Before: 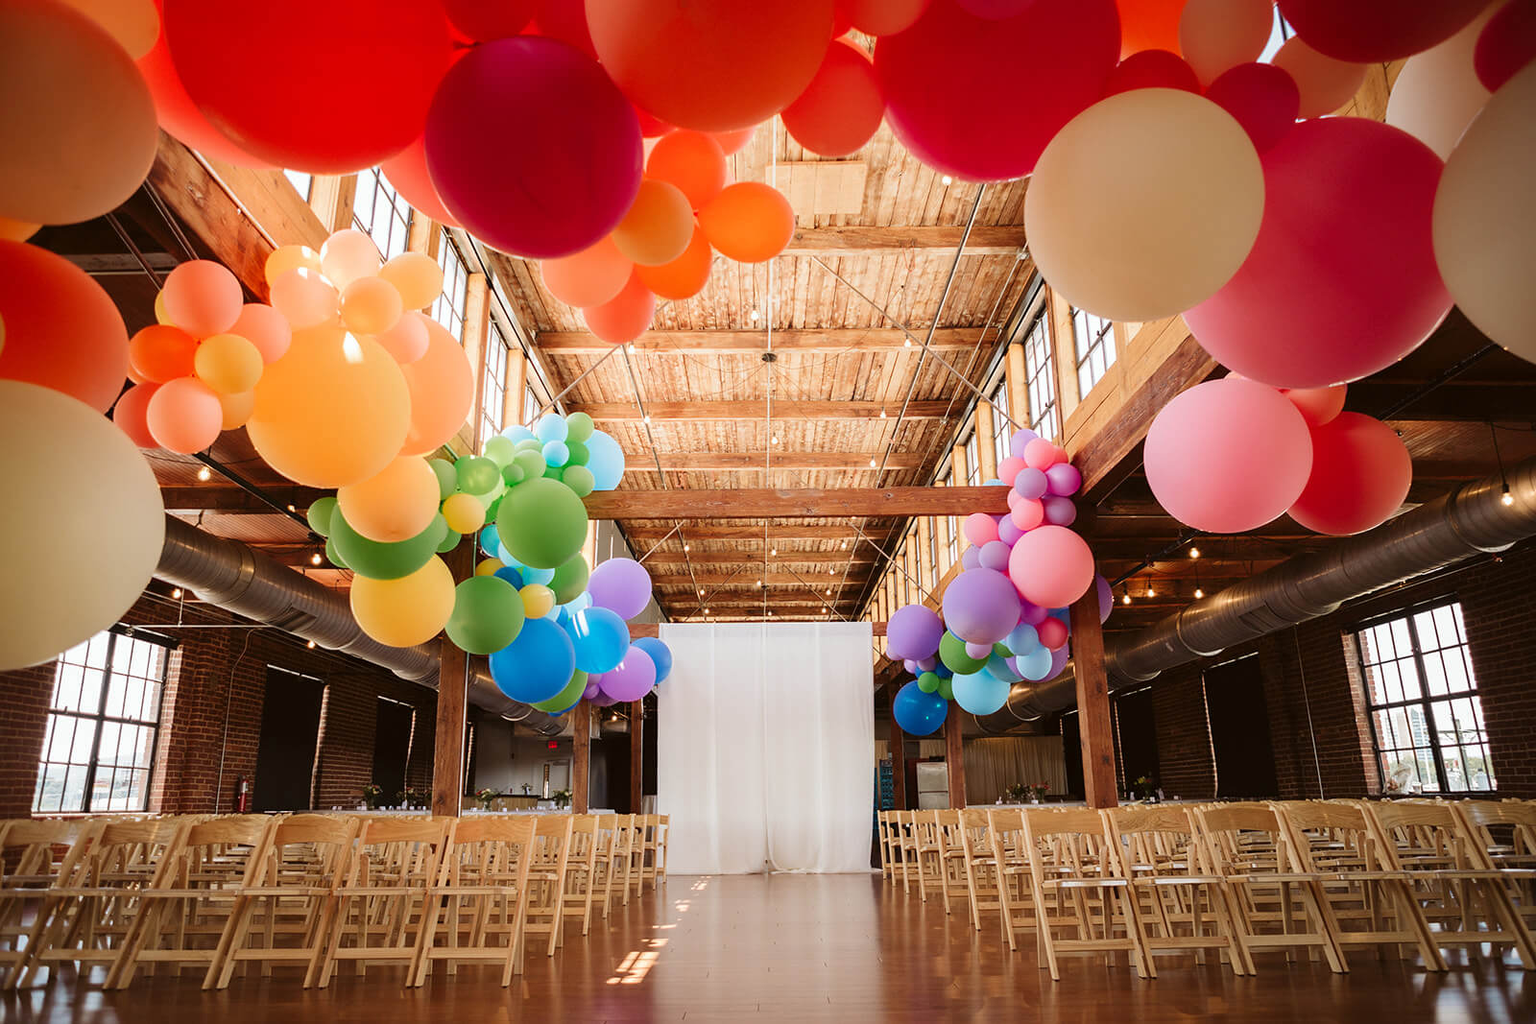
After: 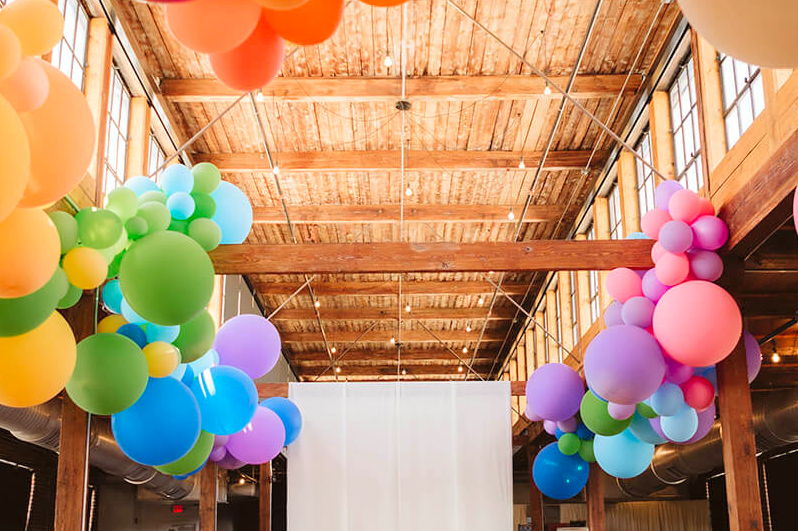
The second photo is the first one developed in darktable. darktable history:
contrast brightness saturation: brightness 0.087, saturation 0.193
crop: left 24.886%, top 25.109%, right 25.178%, bottom 25.119%
tone equalizer: mask exposure compensation -0.486 EV
